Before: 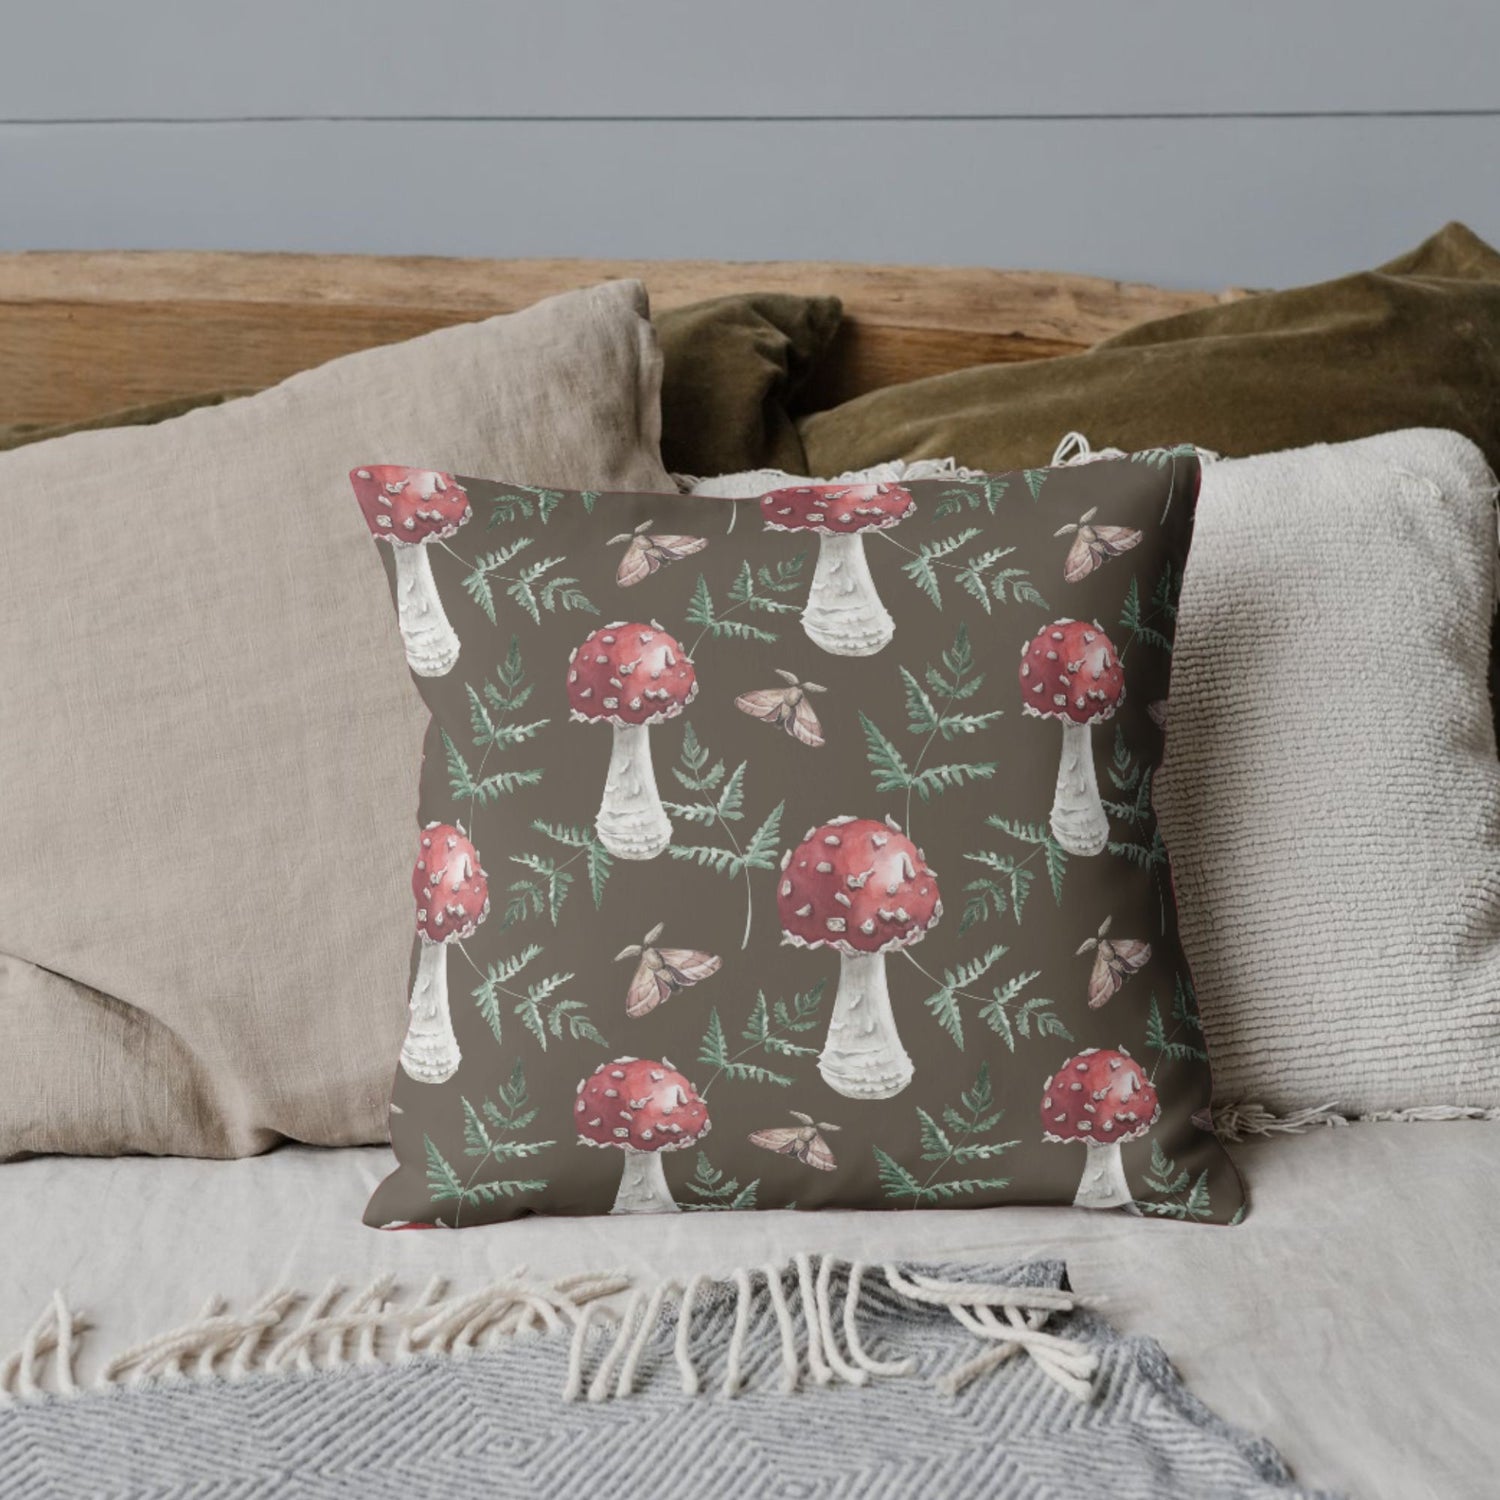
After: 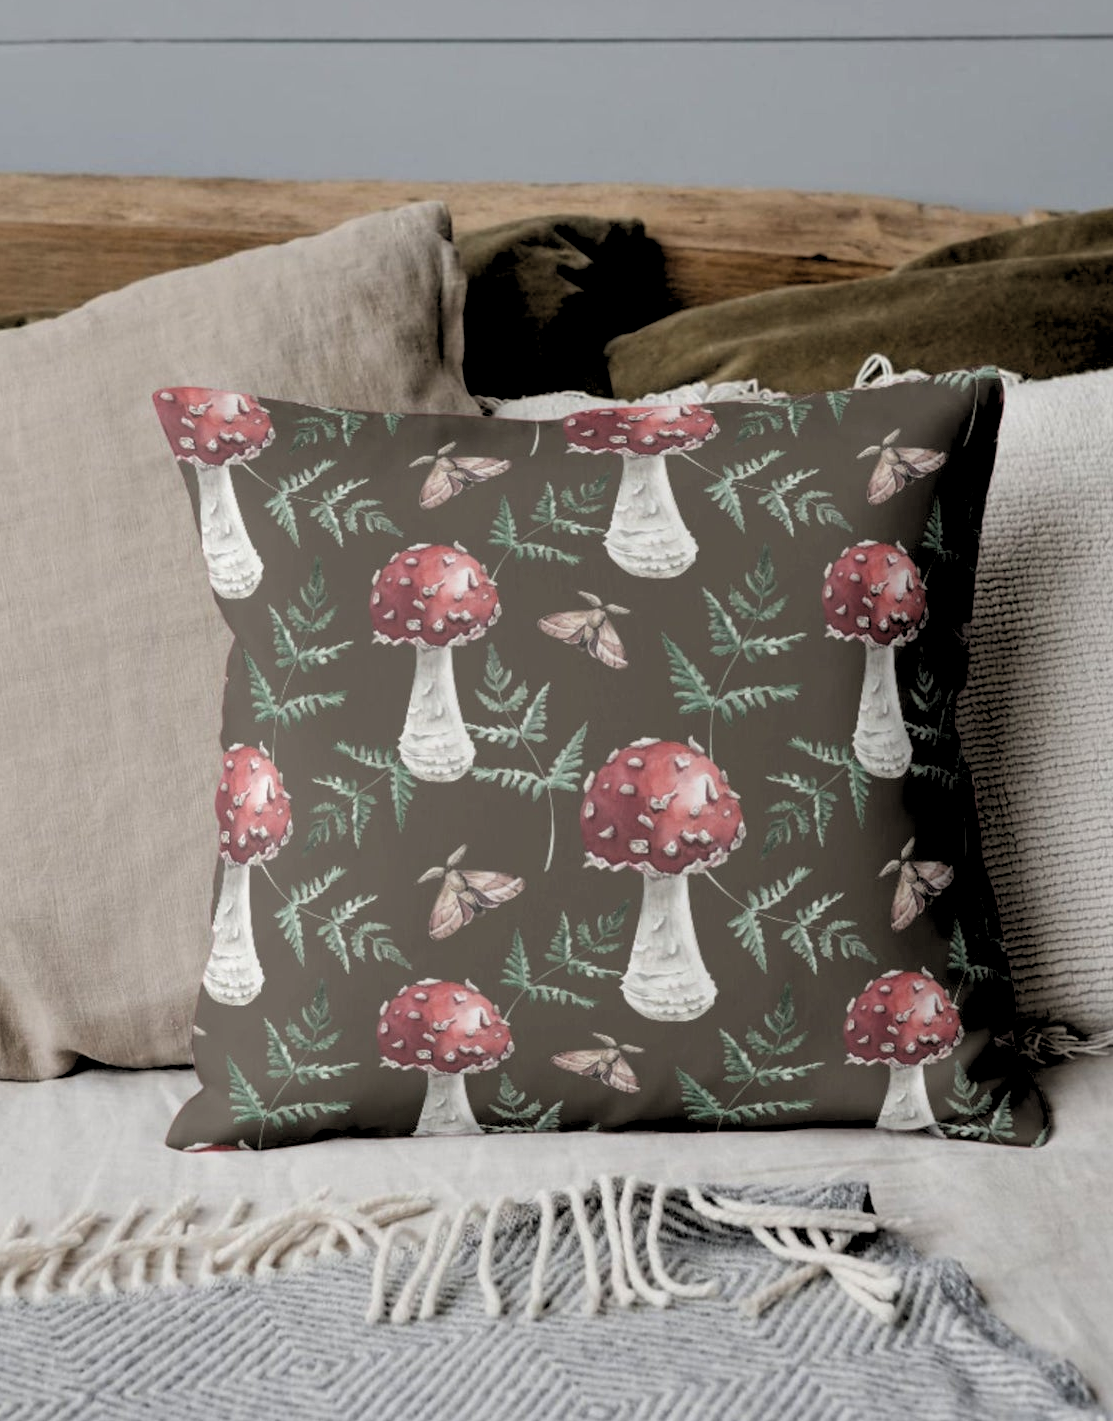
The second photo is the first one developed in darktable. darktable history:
rgb levels: levels [[0.034, 0.472, 0.904], [0, 0.5, 1], [0, 0.5, 1]]
crop and rotate: left 13.15%, top 5.251%, right 12.609%
